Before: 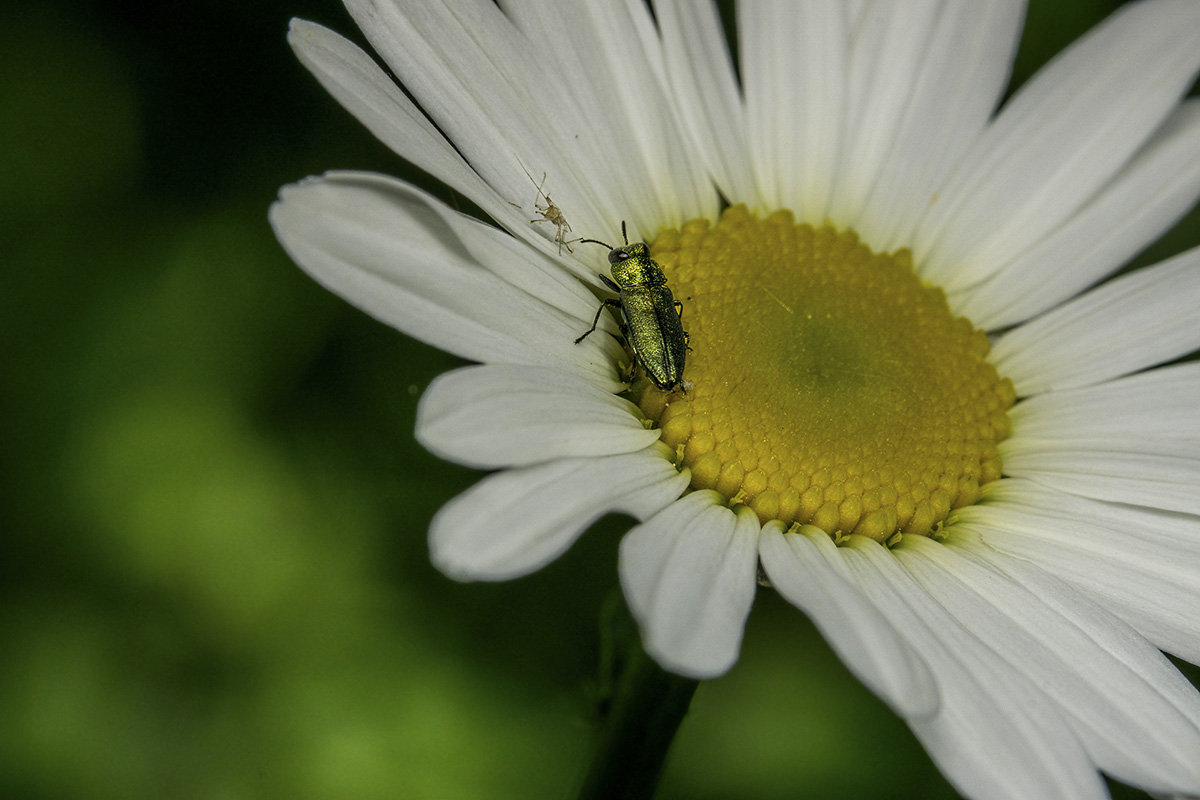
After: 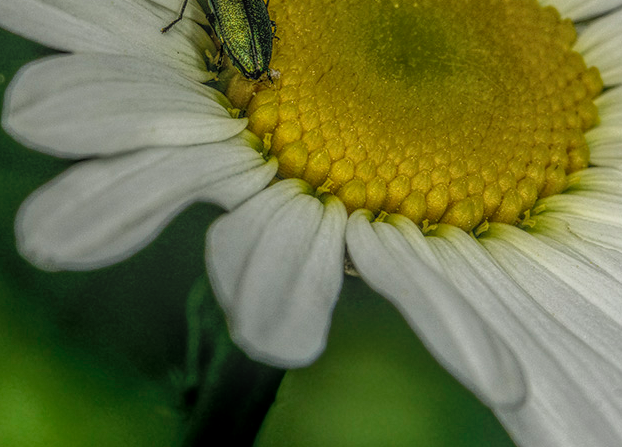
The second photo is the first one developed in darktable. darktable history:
crop: left 34.419%, top 38.947%, right 13.738%, bottom 5.141%
local contrast: highlights 20%, shadows 24%, detail 199%, midtone range 0.2
